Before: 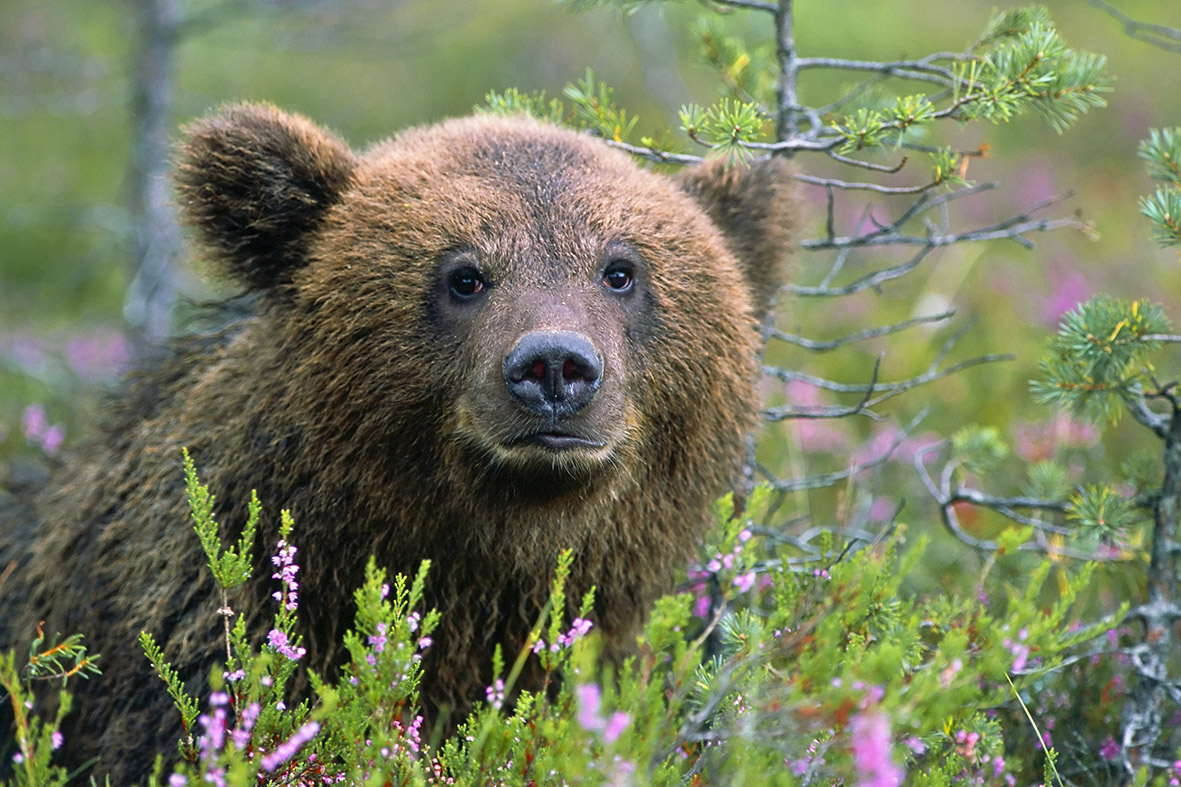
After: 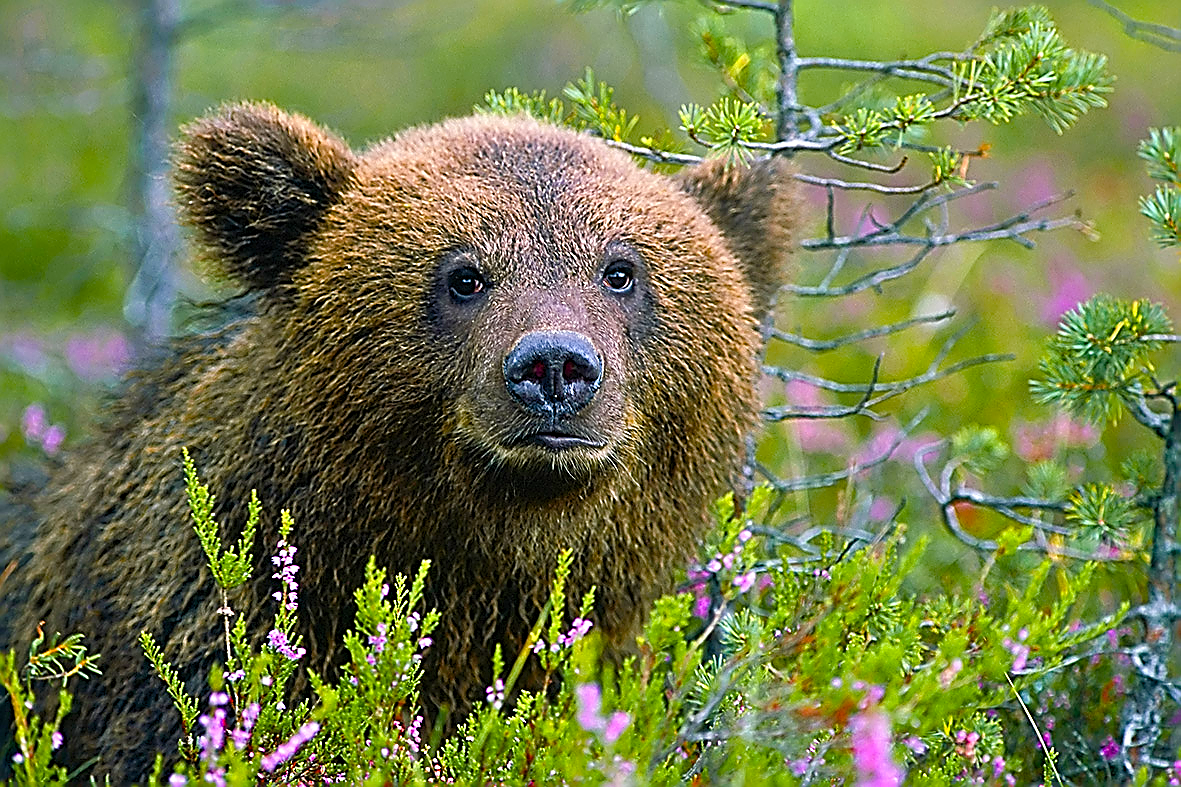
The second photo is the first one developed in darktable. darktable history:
sharpen: amount 1.99
color balance rgb: shadows fall-off 101.354%, linear chroma grading › shadows -9.698%, linear chroma grading › global chroma 20.248%, perceptual saturation grading › global saturation 20%, perceptual saturation grading › highlights -24.917%, perceptual saturation grading › shadows 49.244%, mask middle-gray fulcrum 22.458%, global vibrance 20%
